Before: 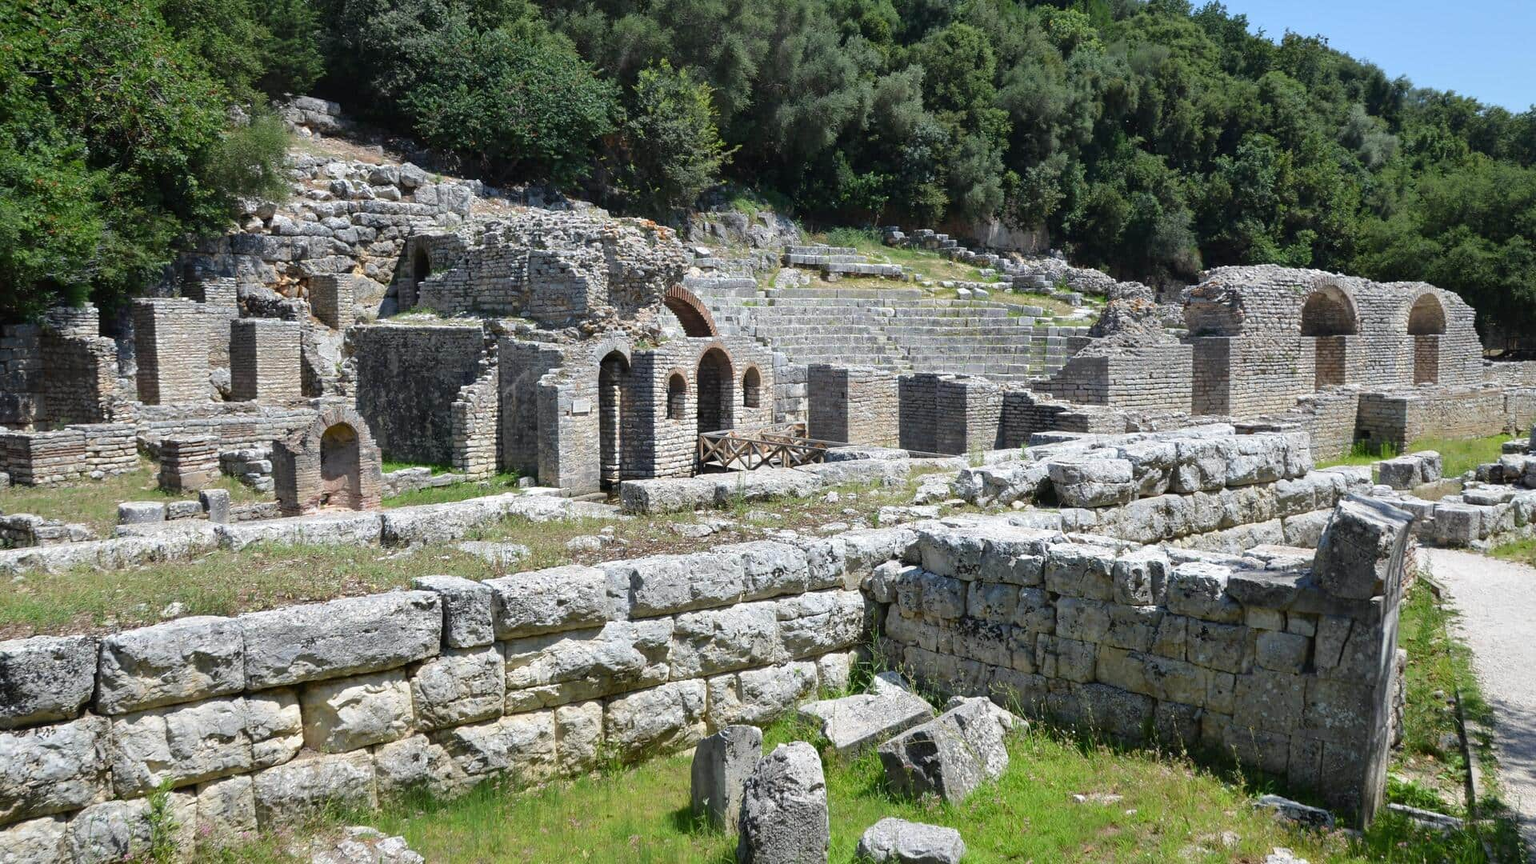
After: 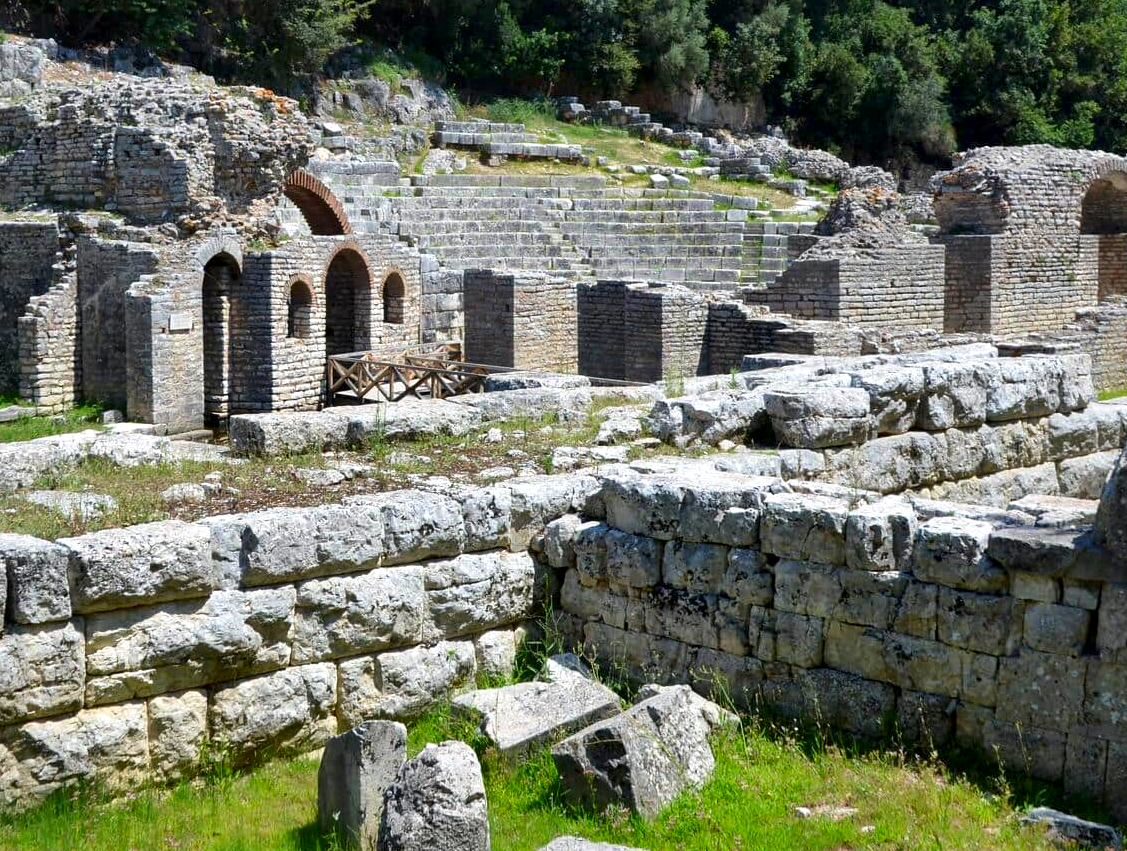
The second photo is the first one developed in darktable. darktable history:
local contrast: mode bilateral grid, contrast 24, coarseness 60, detail 151%, midtone range 0.2
contrast brightness saturation: brightness -0.025, saturation 0.34
crop and rotate: left 28.476%, top 17.404%, right 12.796%, bottom 3.778%
